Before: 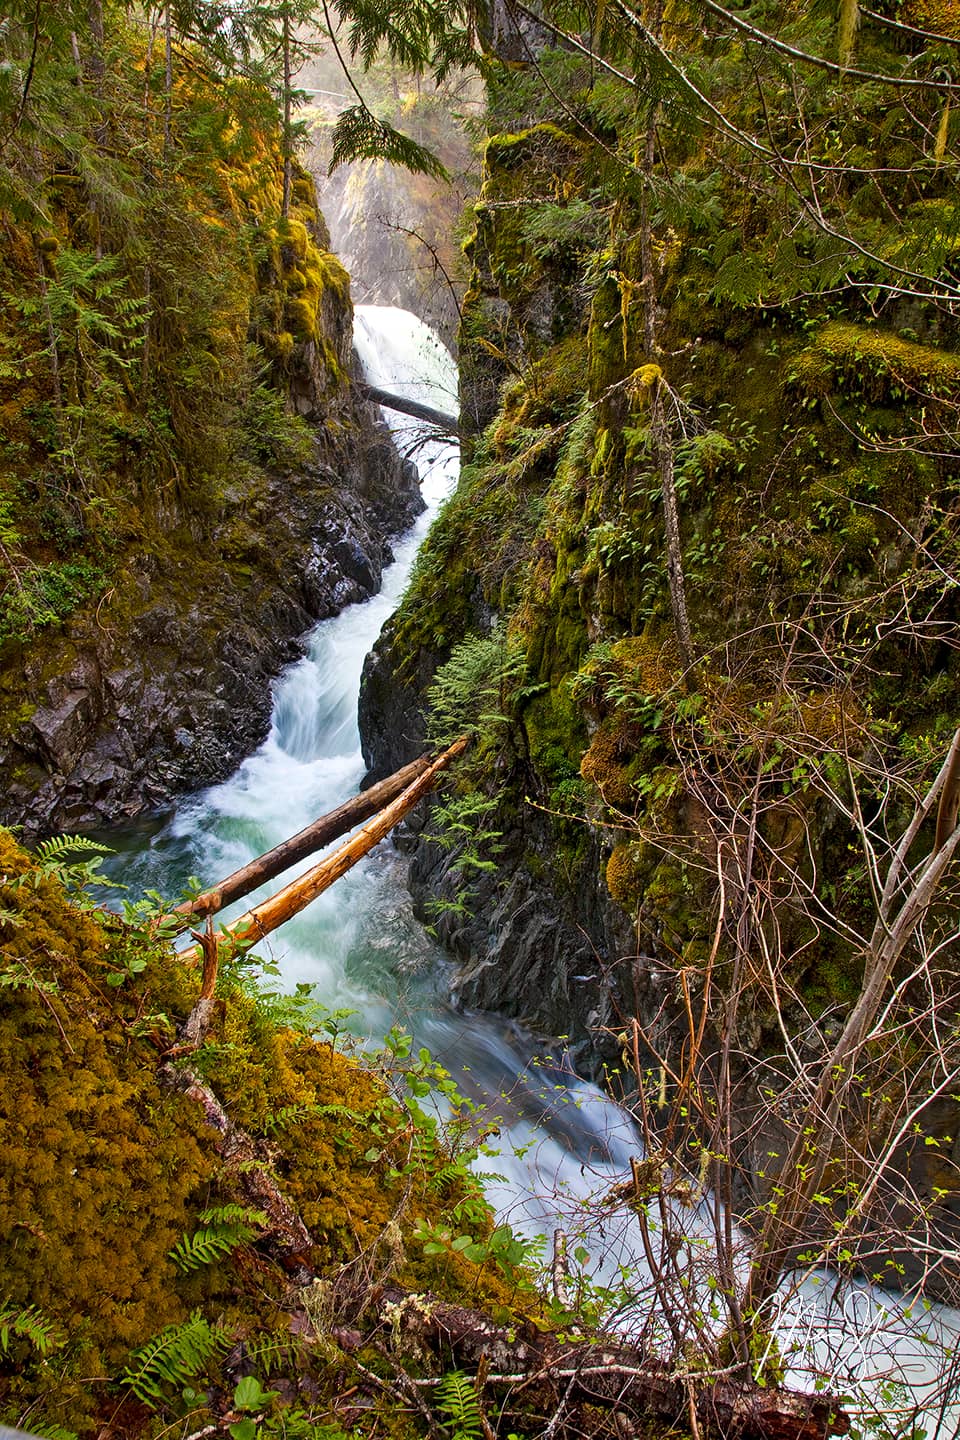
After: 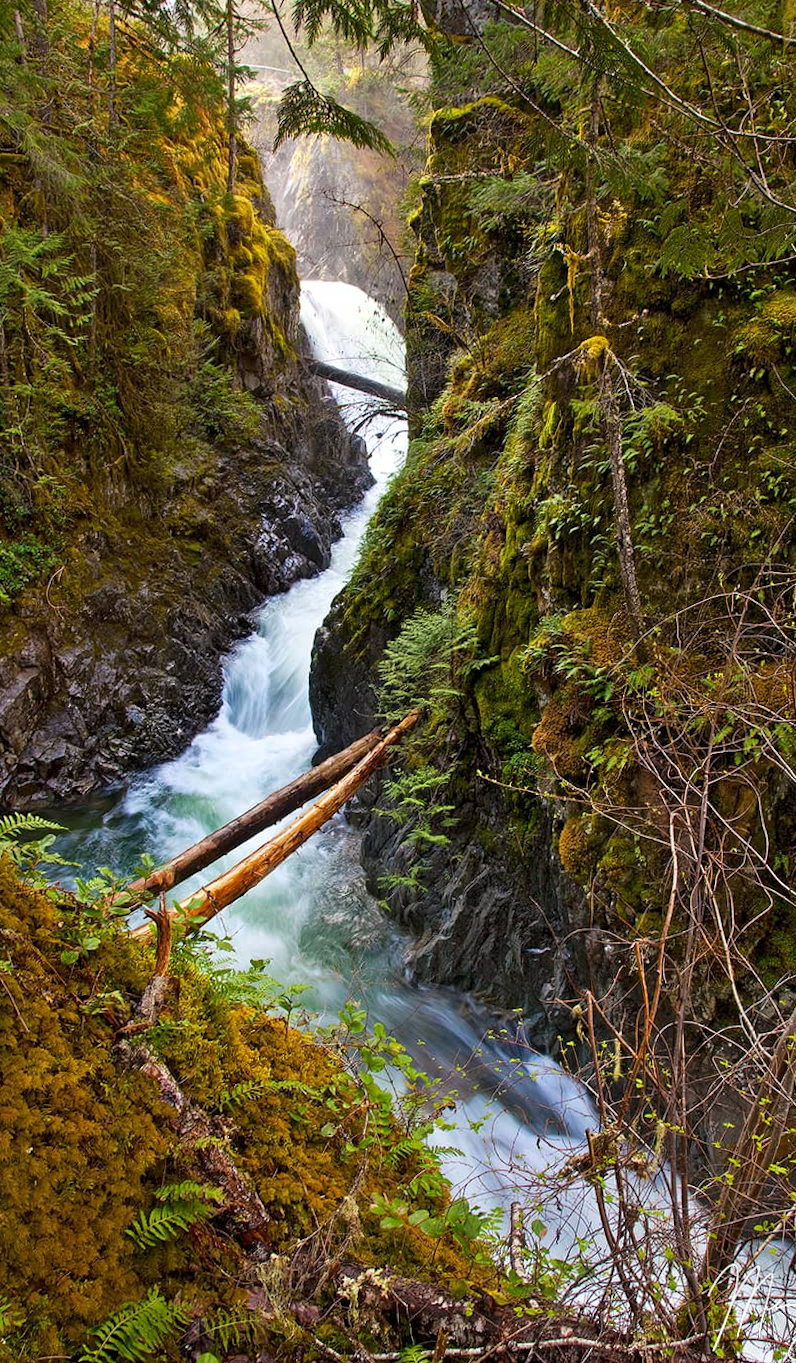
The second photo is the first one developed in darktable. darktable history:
crop and rotate: angle 0.627°, left 4.432%, top 1.07%, right 11.266%, bottom 2.679%
color correction: highlights b* 0.034
color zones: curves: ch0 [(0.068, 0.464) (0.25, 0.5) (0.48, 0.508) (0.75, 0.536) (0.886, 0.476) (0.967, 0.456)]; ch1 [(0.066, 0.456) (0.25, 0.5) (0.616, 0.508) (0.746, 0.56) (0.934, 0.444)]
